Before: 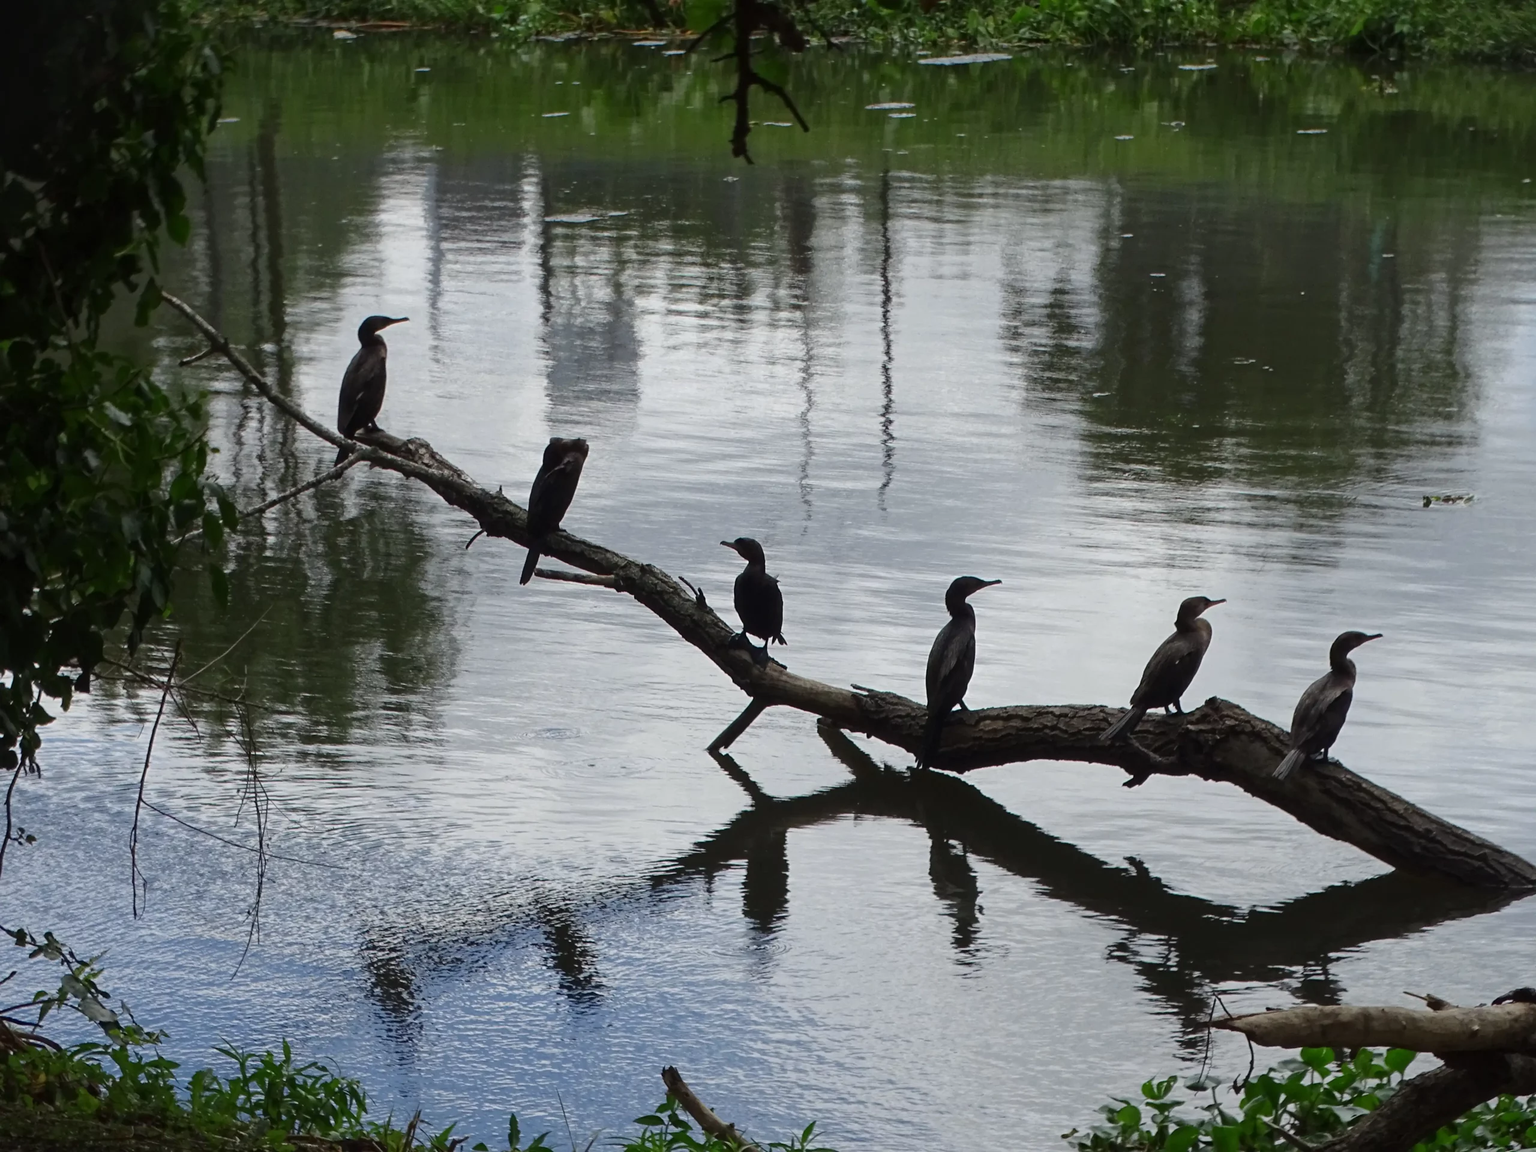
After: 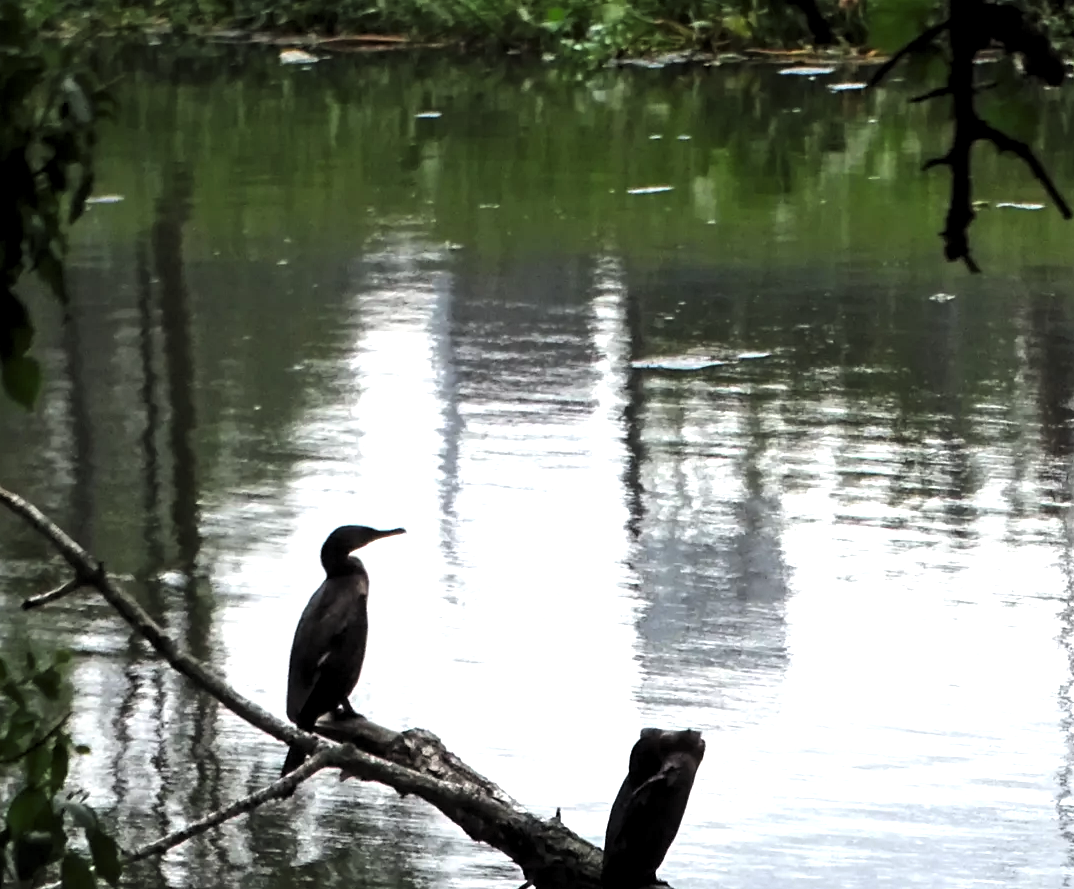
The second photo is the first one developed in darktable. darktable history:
exposure: black level correction 0, exposure 1.3 EV, compensate exposure bias true, compensate highlight preservation false
levels: levels [0.116, 0.574, 1]
crop and rotate: left 10.817%, top 0.062%, right 47.194%, bottom 53.626%
